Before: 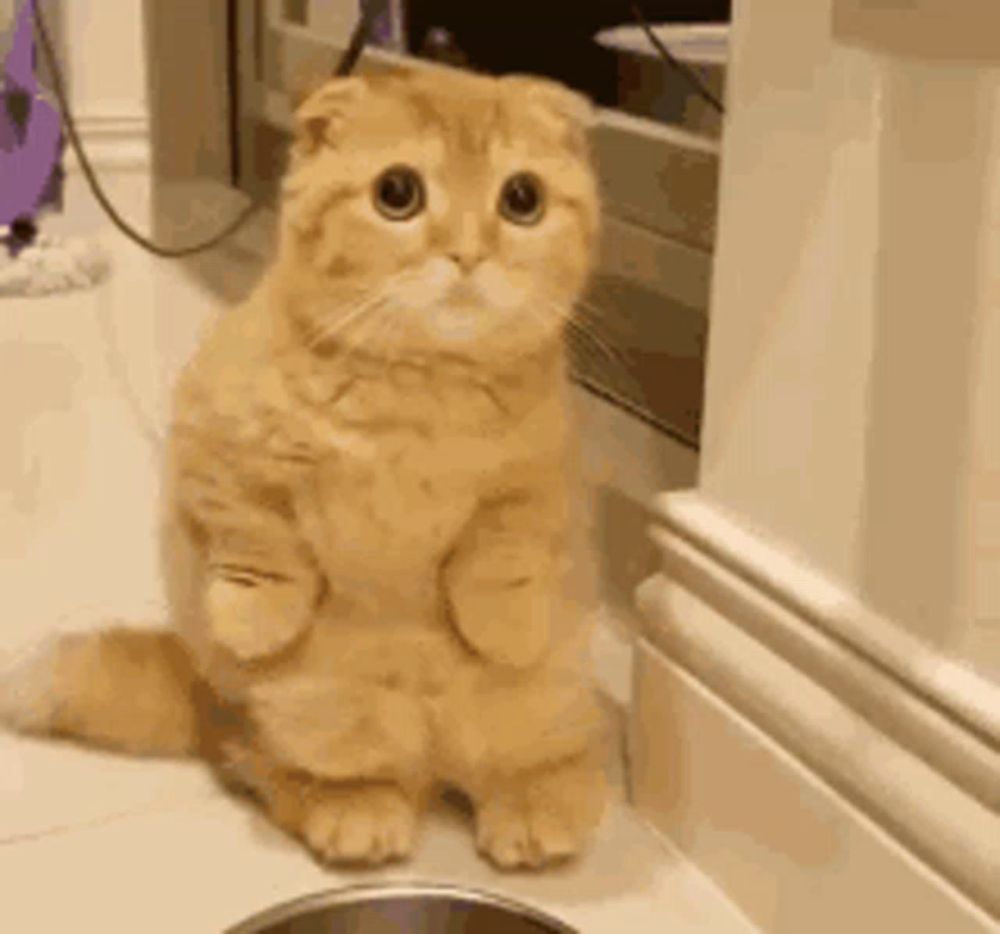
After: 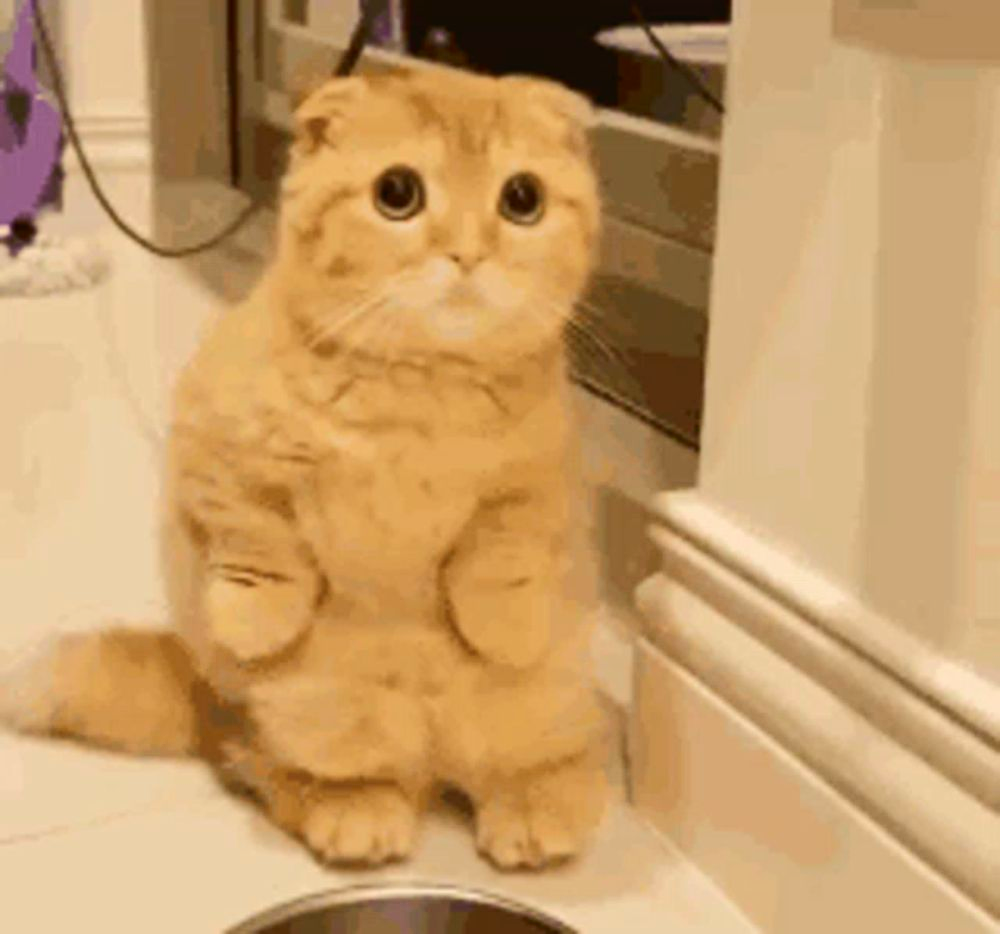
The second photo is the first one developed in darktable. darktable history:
tone curve: curves: ch0 [(0, 0.01) (0.037, 0.032) (0.131, 0.108) (0.275, 0.256) (0.483, 0.512) (0.61, 0.665) (0.696, 0.742) (0.792, 0.819) (0.911, 0.925) (0.997, 0.995)]; ch1 [(0, 0) (0.301, 0.3) (0.423, 0.421) (0.492, 0.488) (0.507, 0.503) (0.53, 0.532) (0.573, 0.586) (0.683, 0.702) (0.746, 0.77) (1, 1)]; ch2 [(0, 0) (0.246, 0.233) (0.36, 0.352) (0.415, 0.415) (0.485, 0.487) (0.502, 0.504) (0.525, 0.518) (0.539, 0.539) (0.587, 0.594) (0.636, 0.652) (0.711, 0.729) (0.845, 0.855) (0.998, 0.977)], color space Lab, independent channels, preserve colors none
